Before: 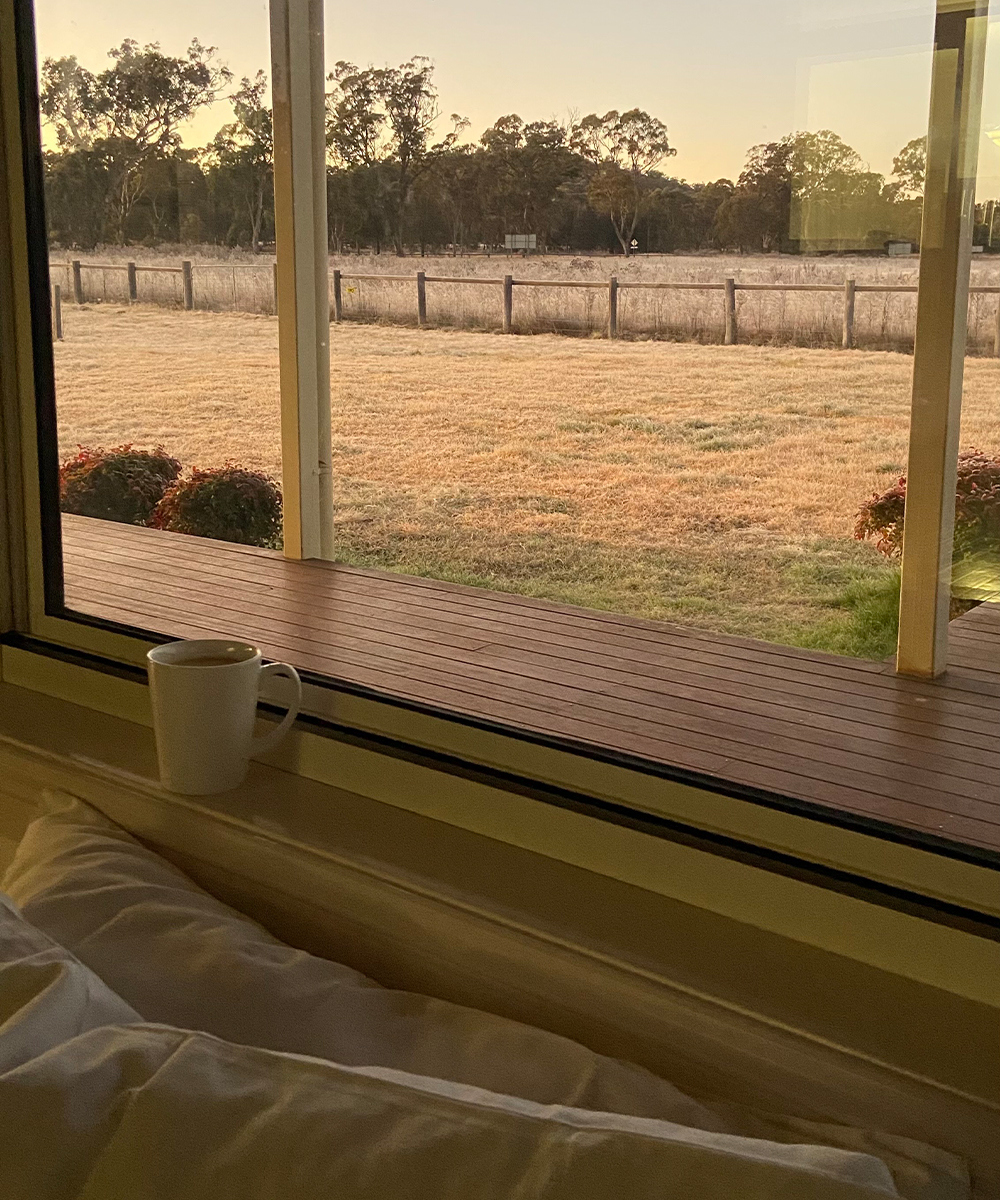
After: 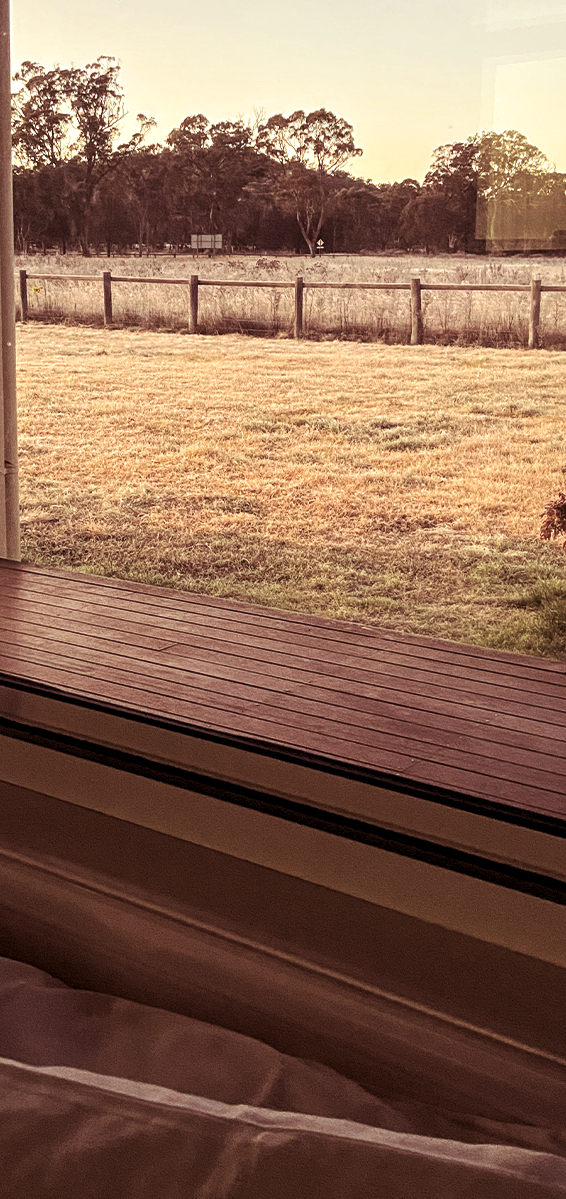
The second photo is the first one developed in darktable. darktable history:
crop: left 31.458%, top 0%, right 11.876%
contrast brightness saturation: saturation -0.05
split-toning: shadows › hue 360°
tone equalizer: -8 EV -0.417 EV, -7 EV -0.389 EV, -6 EV -0.333 EV, -5 EV -0.222 EV, -3 EV 0.222 EV, -2 EV 0.333 EV, -1 EV 0.389 EV, +0 EV 0.417 EV, edges refinement/feathering 500, mask exposure compensation -1.57 EV, preserve details no
local contrast: on, module defaults
